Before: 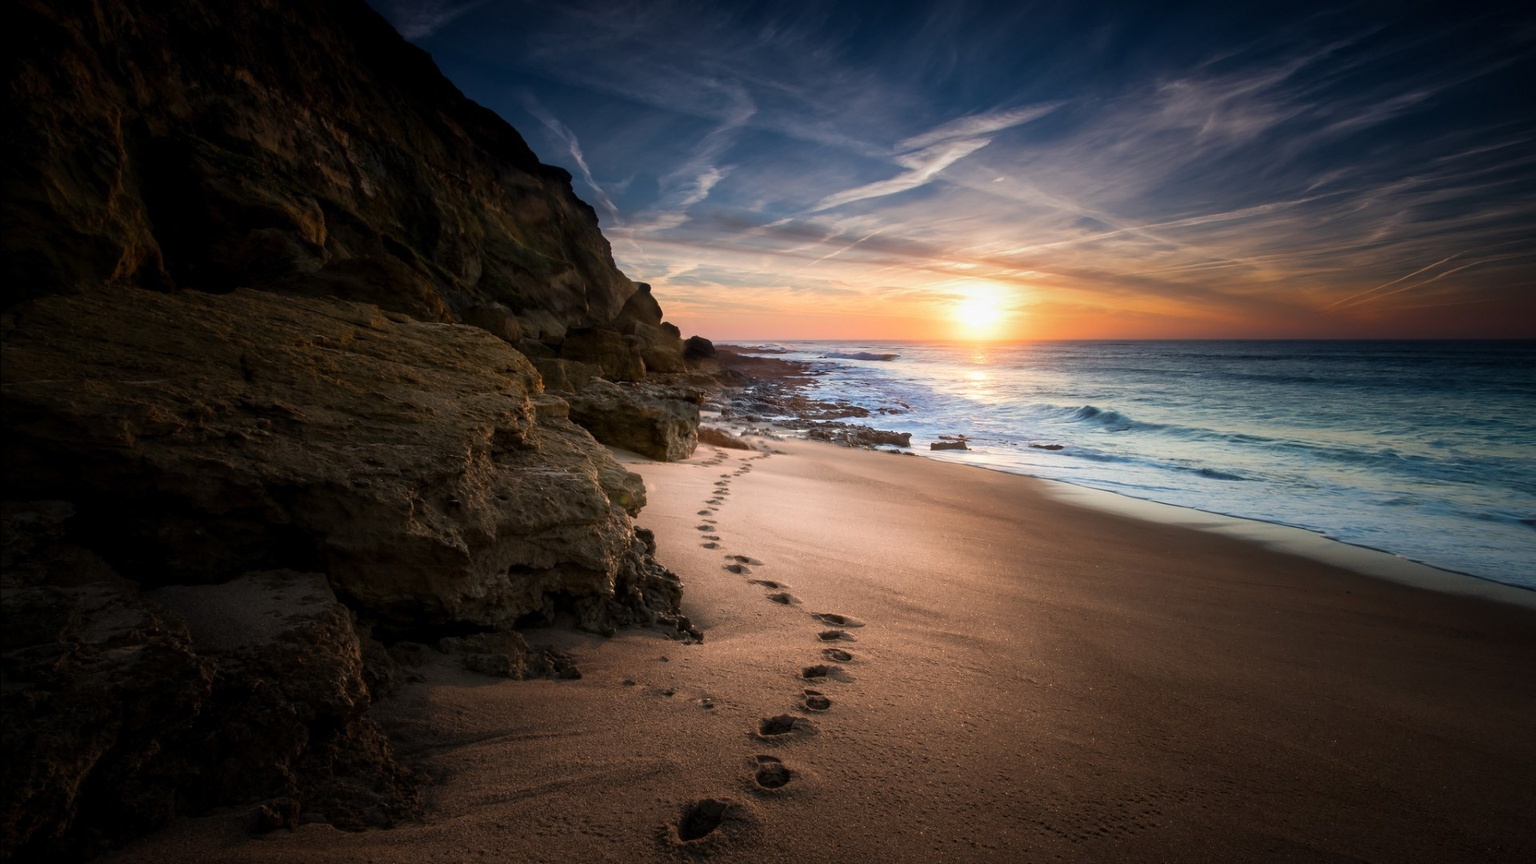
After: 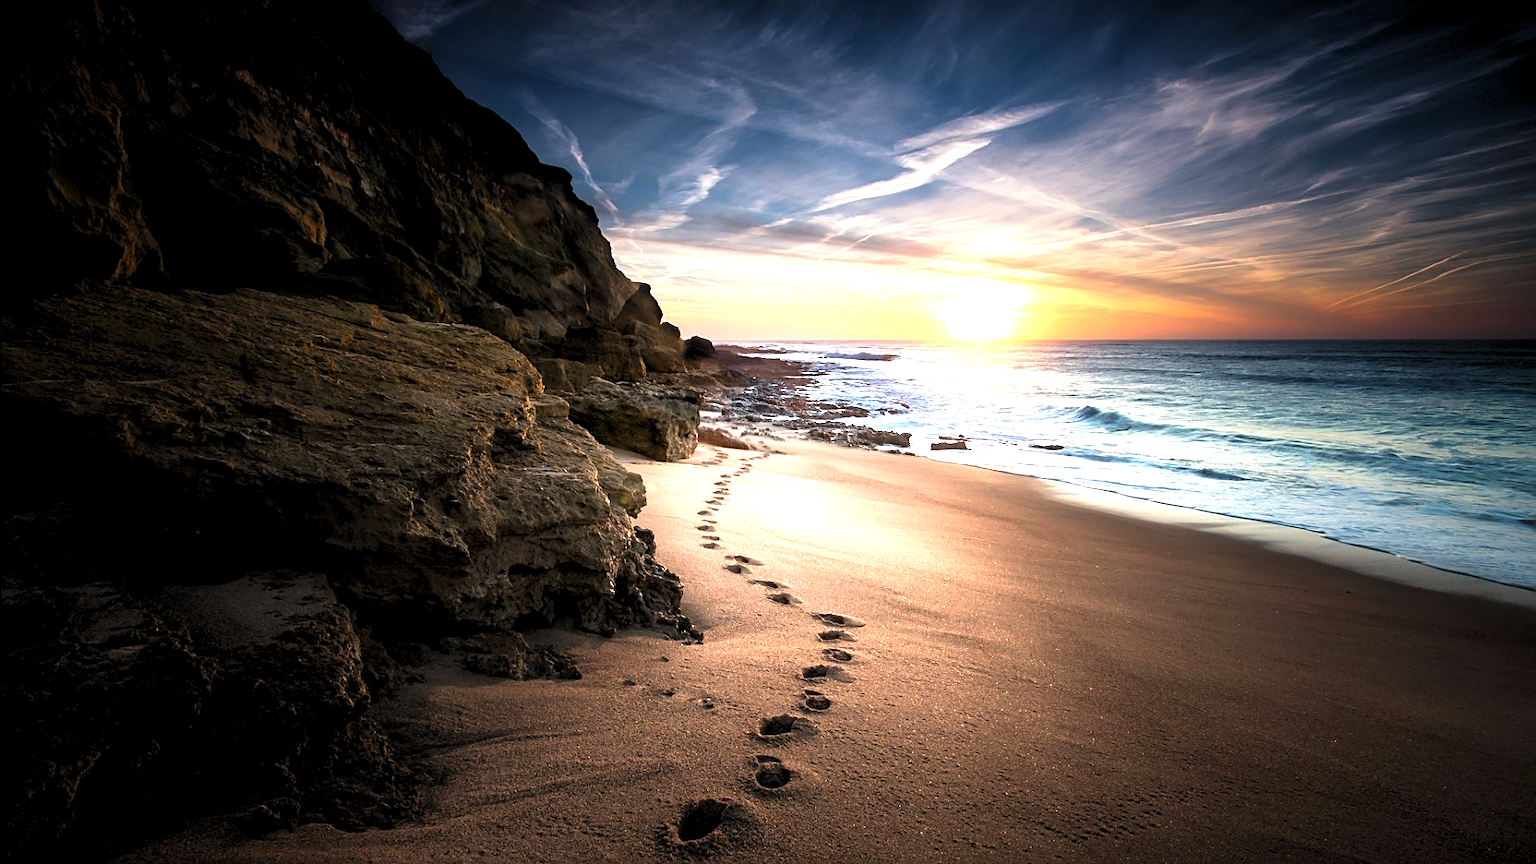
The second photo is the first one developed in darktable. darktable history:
levels: levels [0.062, 0.494, 0.925]
sharpen: on, module defaults
exposure: black level correction 0, exposure 1 EV, compensate highlight preservation false
